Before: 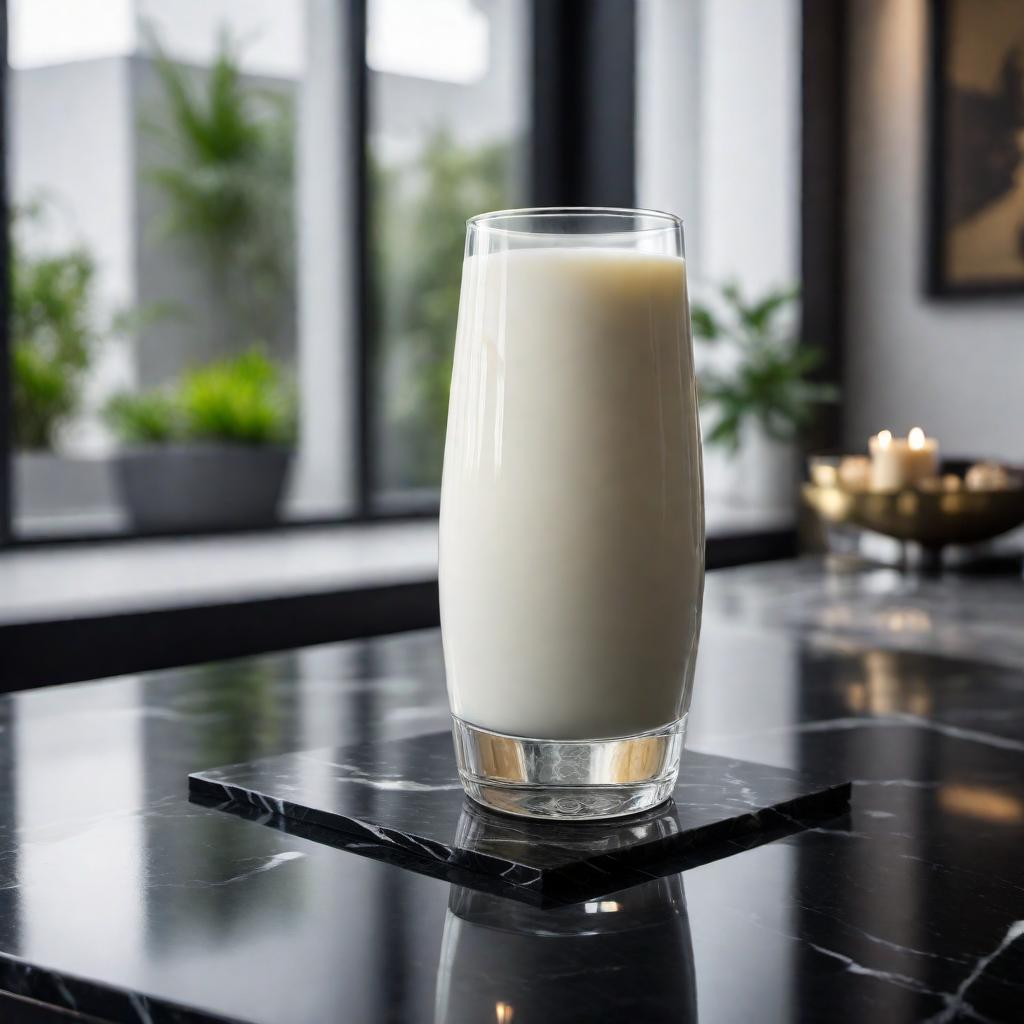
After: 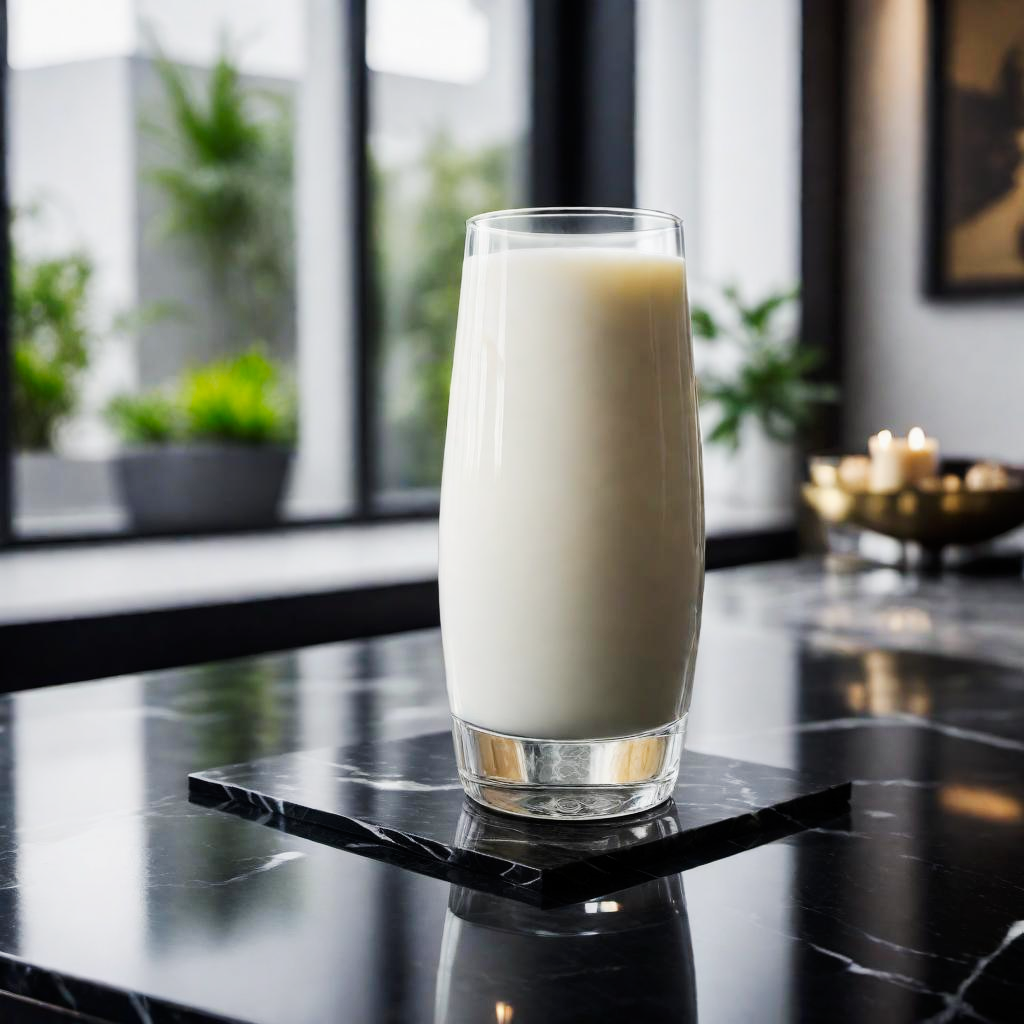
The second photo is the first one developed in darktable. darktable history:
tone curve: curves: ch0 [(0, 0) (0.051, 0.03) (0.096, 0.071) (0.251, 0.234) (0.461, 0.515) (0.605, 0.692) (0.761, 0.824) (0.881, 0.907) (1, 0.984)]; ch1 [(0, 0) (0.1, 0.038) (0.318, 0.243) (0.399, 0.351) (0.478, 0.469) (0.499, 0.499) (0.534, 0.541) (0.567, 0.592) (0.601, 0.629) (0.666, 0.7) (1, 1)]; ch2 [(0, 0) (0.453, 0.45) (0.479, 0.483) (0.504, 0.499) (0.52, 0.519) (0.541, 0.559) (0.601, 0.622) (0.824, 0.815) (1, 1)], preserve colors none
